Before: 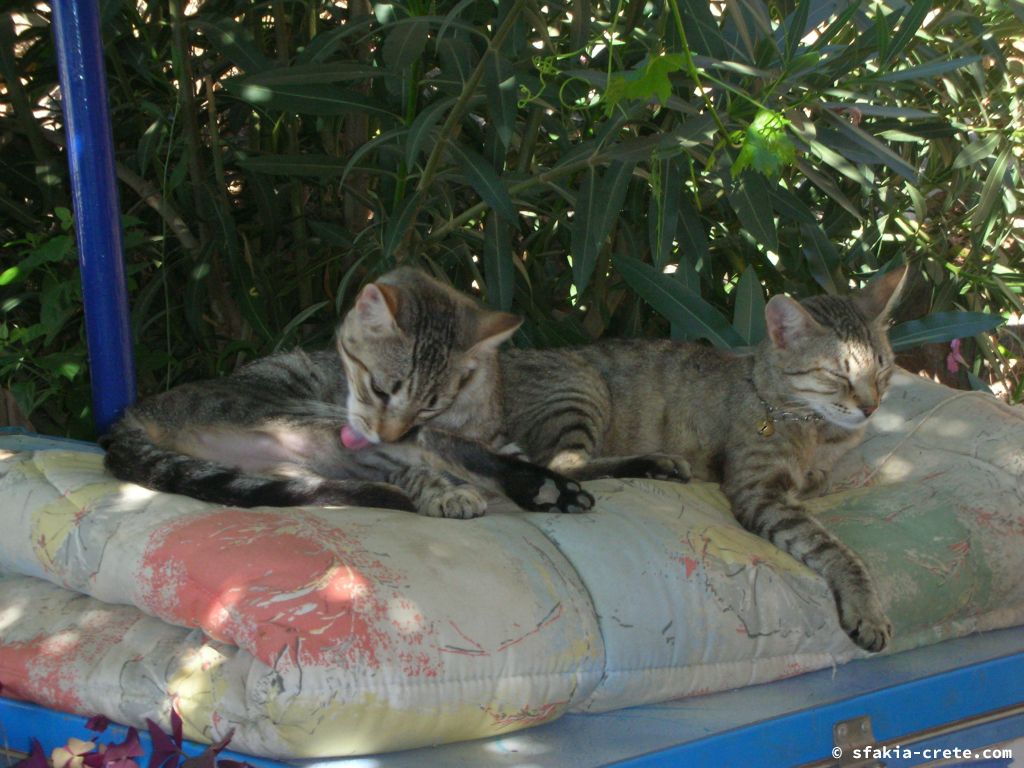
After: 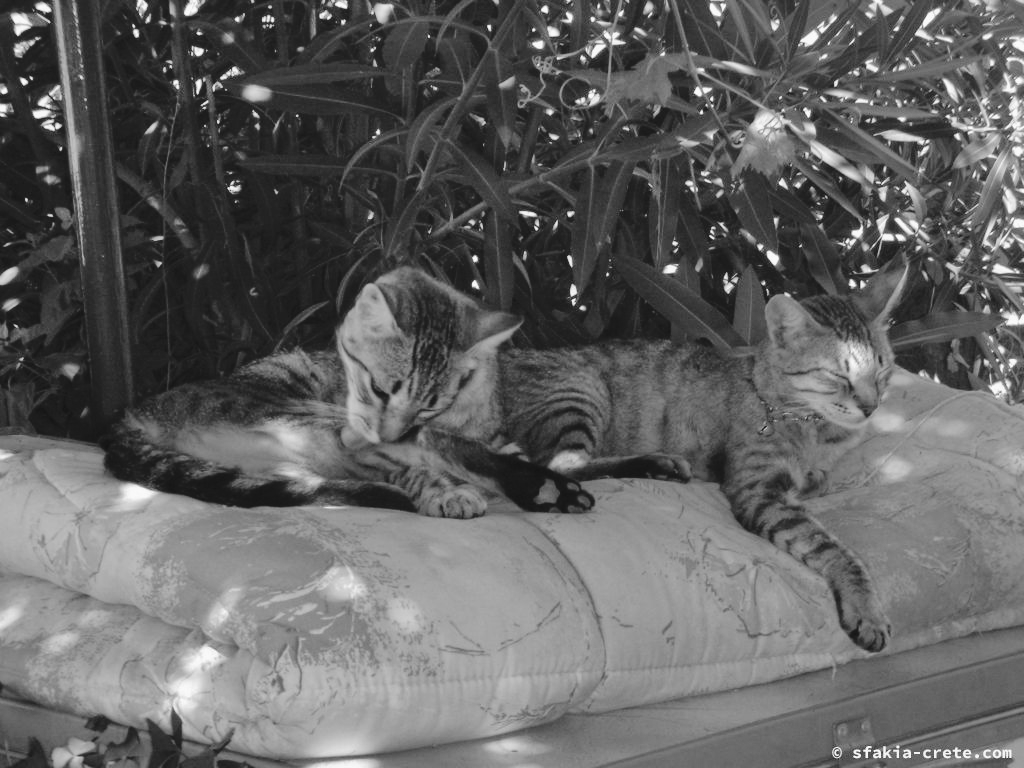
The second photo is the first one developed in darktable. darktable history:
shadows and highlights: soften with gaussian
monochrome: a 32, b 64, size 2.3
tone curve: curves: ch0 [(0, 0) (0.003, 0.047) (0.011, 0.051) (0.025, 0.061) (0.044, 0.075) (0.069, 0.09) (0.1, 0.102) (0.136, 0.125) (0.177, 0.173) (0.224, 0.226) (0.277, 0.303) (0.335, 0.388) (0.399, 0.469) (0.468, 0.545) (0.543, 0.623) (0.623, 0.695) (0.709, 0.766) (0.801, 0.832) (0.898, 0.905) (1, 1)], preserve colors none
